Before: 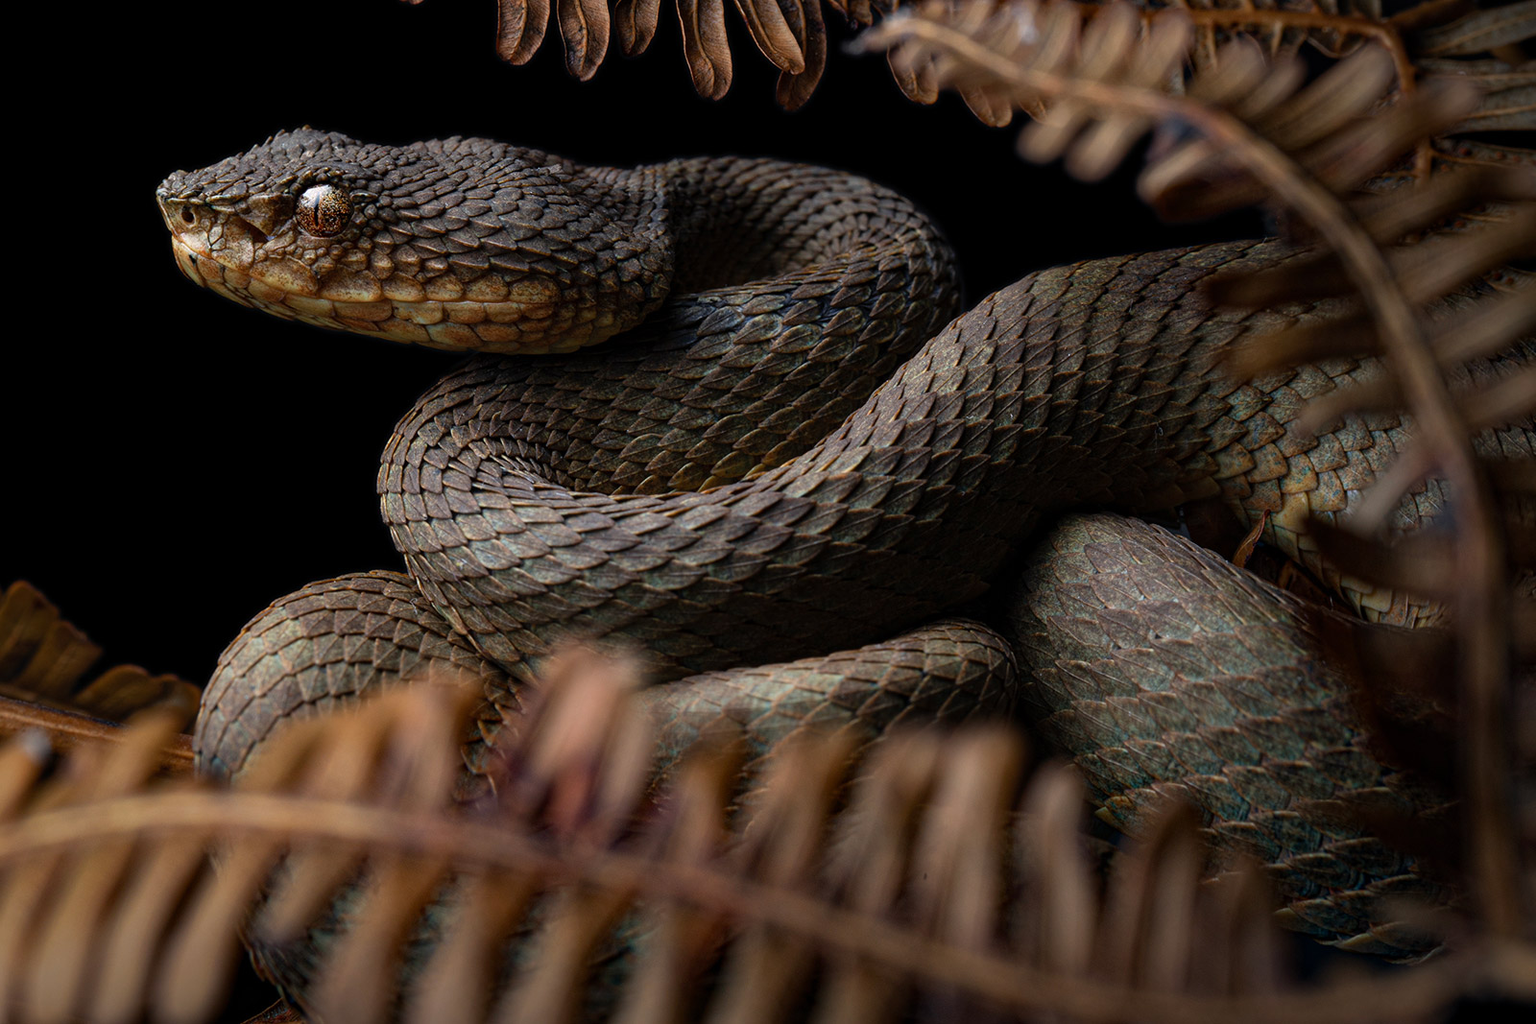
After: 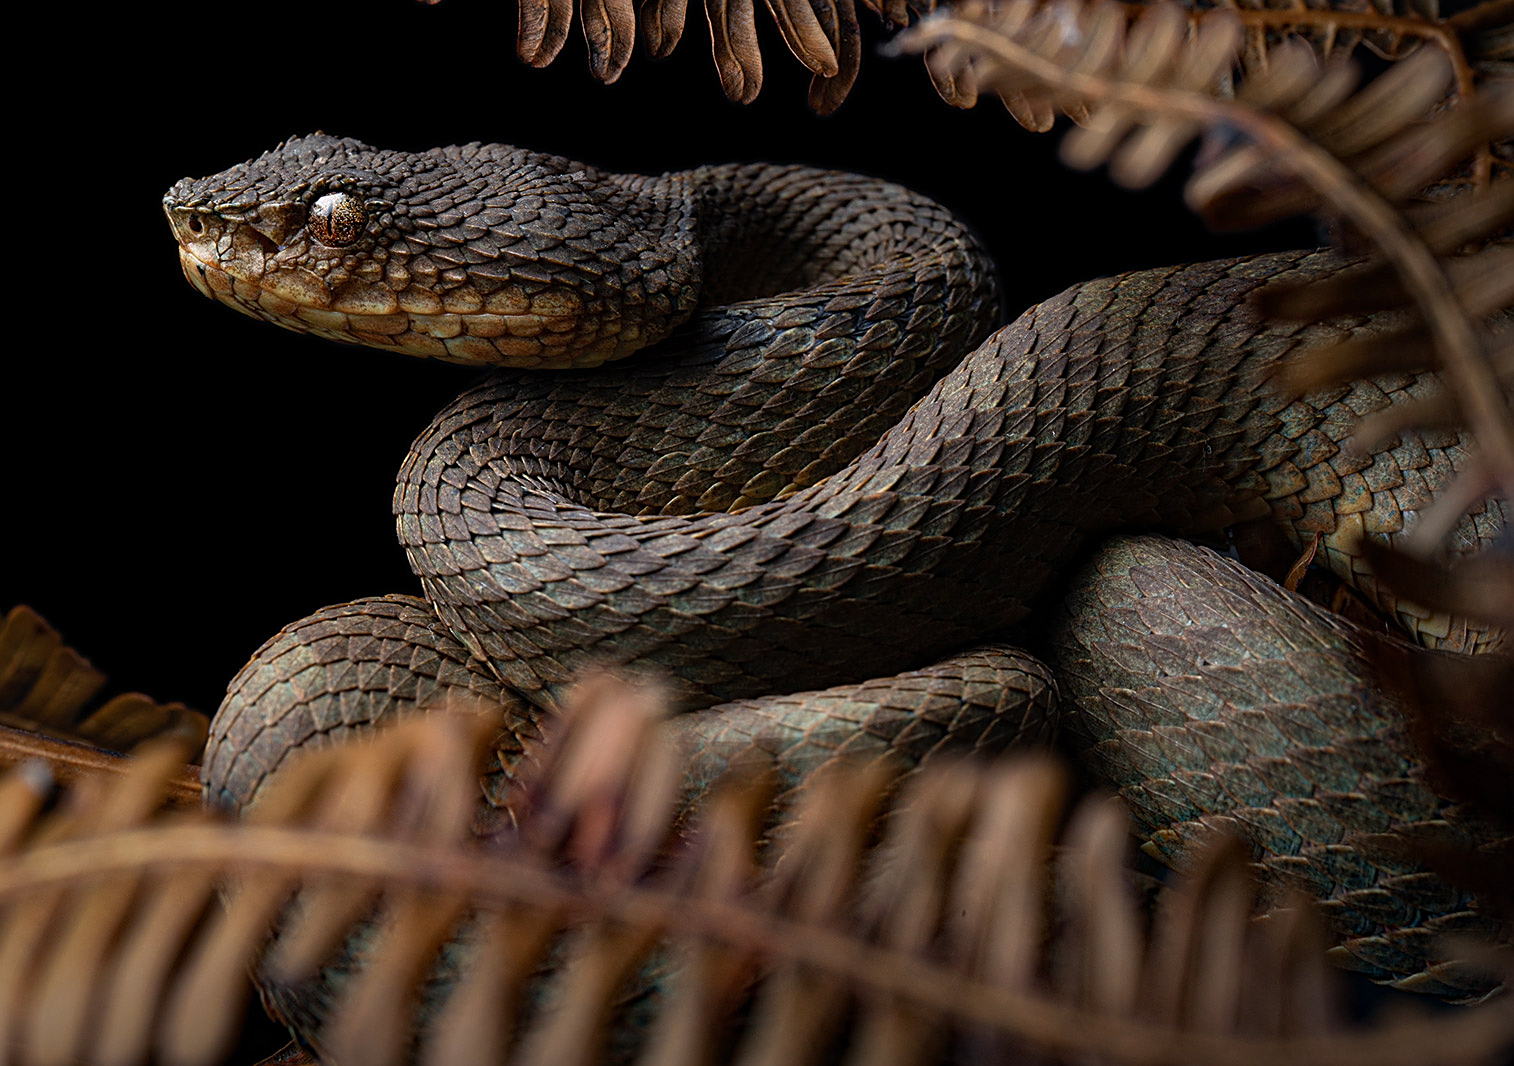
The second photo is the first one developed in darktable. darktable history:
sharpen: on, module defaults
crop and rotate: right 5.316%
